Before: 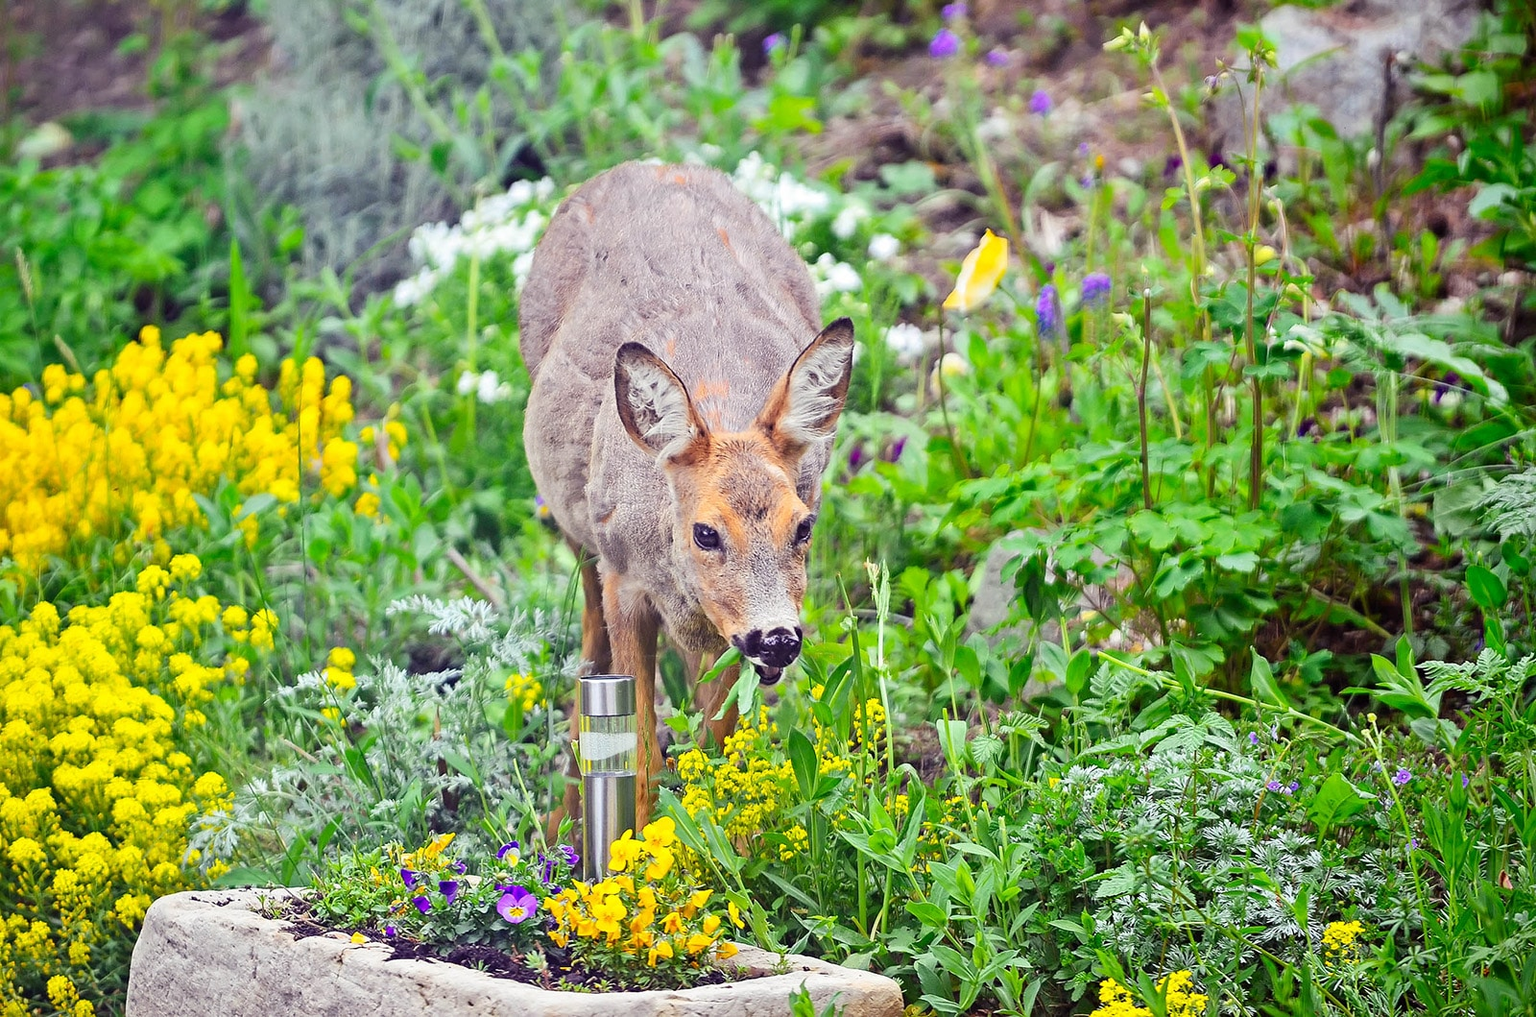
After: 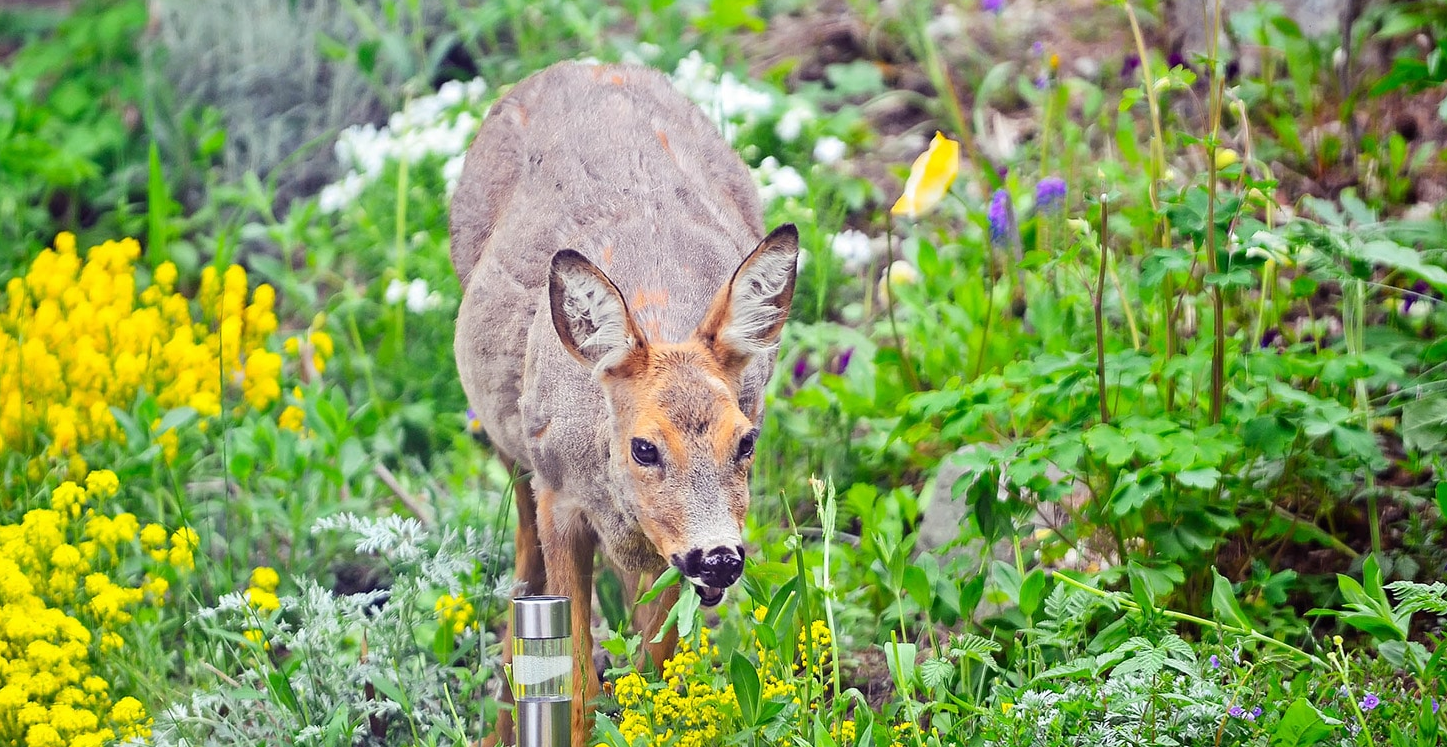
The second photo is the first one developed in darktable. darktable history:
crop: left 5.741%, top 10.131%, right 3.769%, bottom 19.324%
